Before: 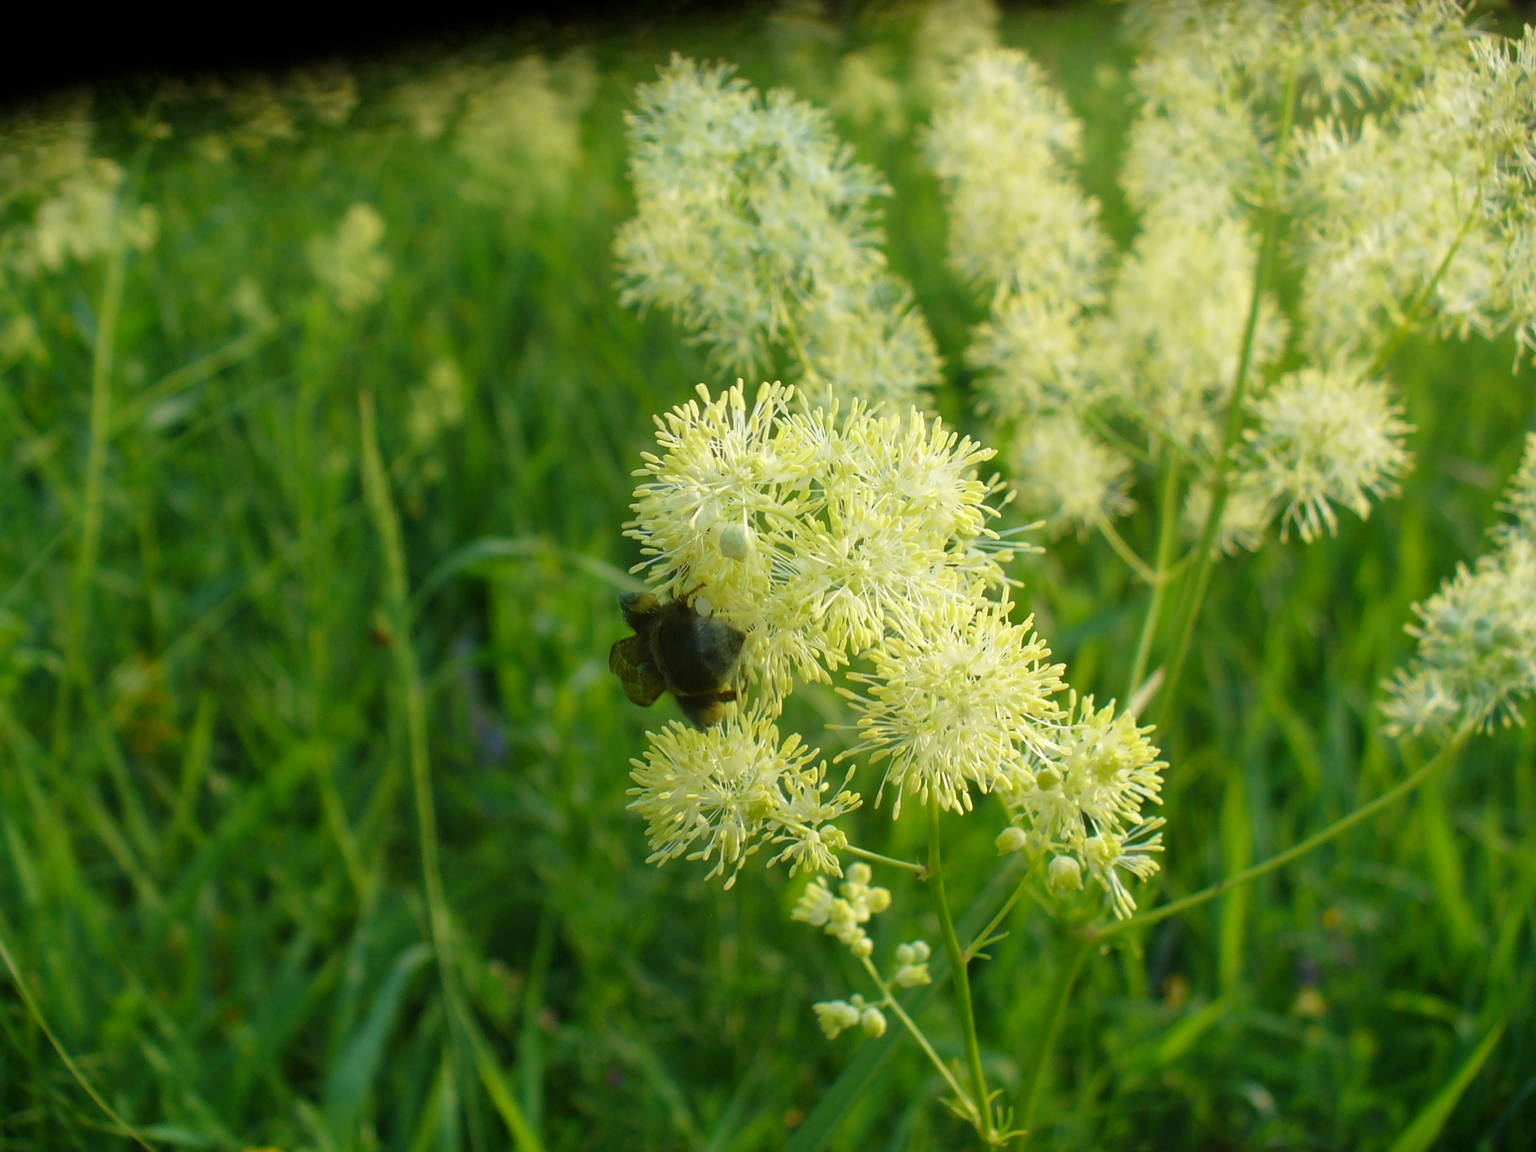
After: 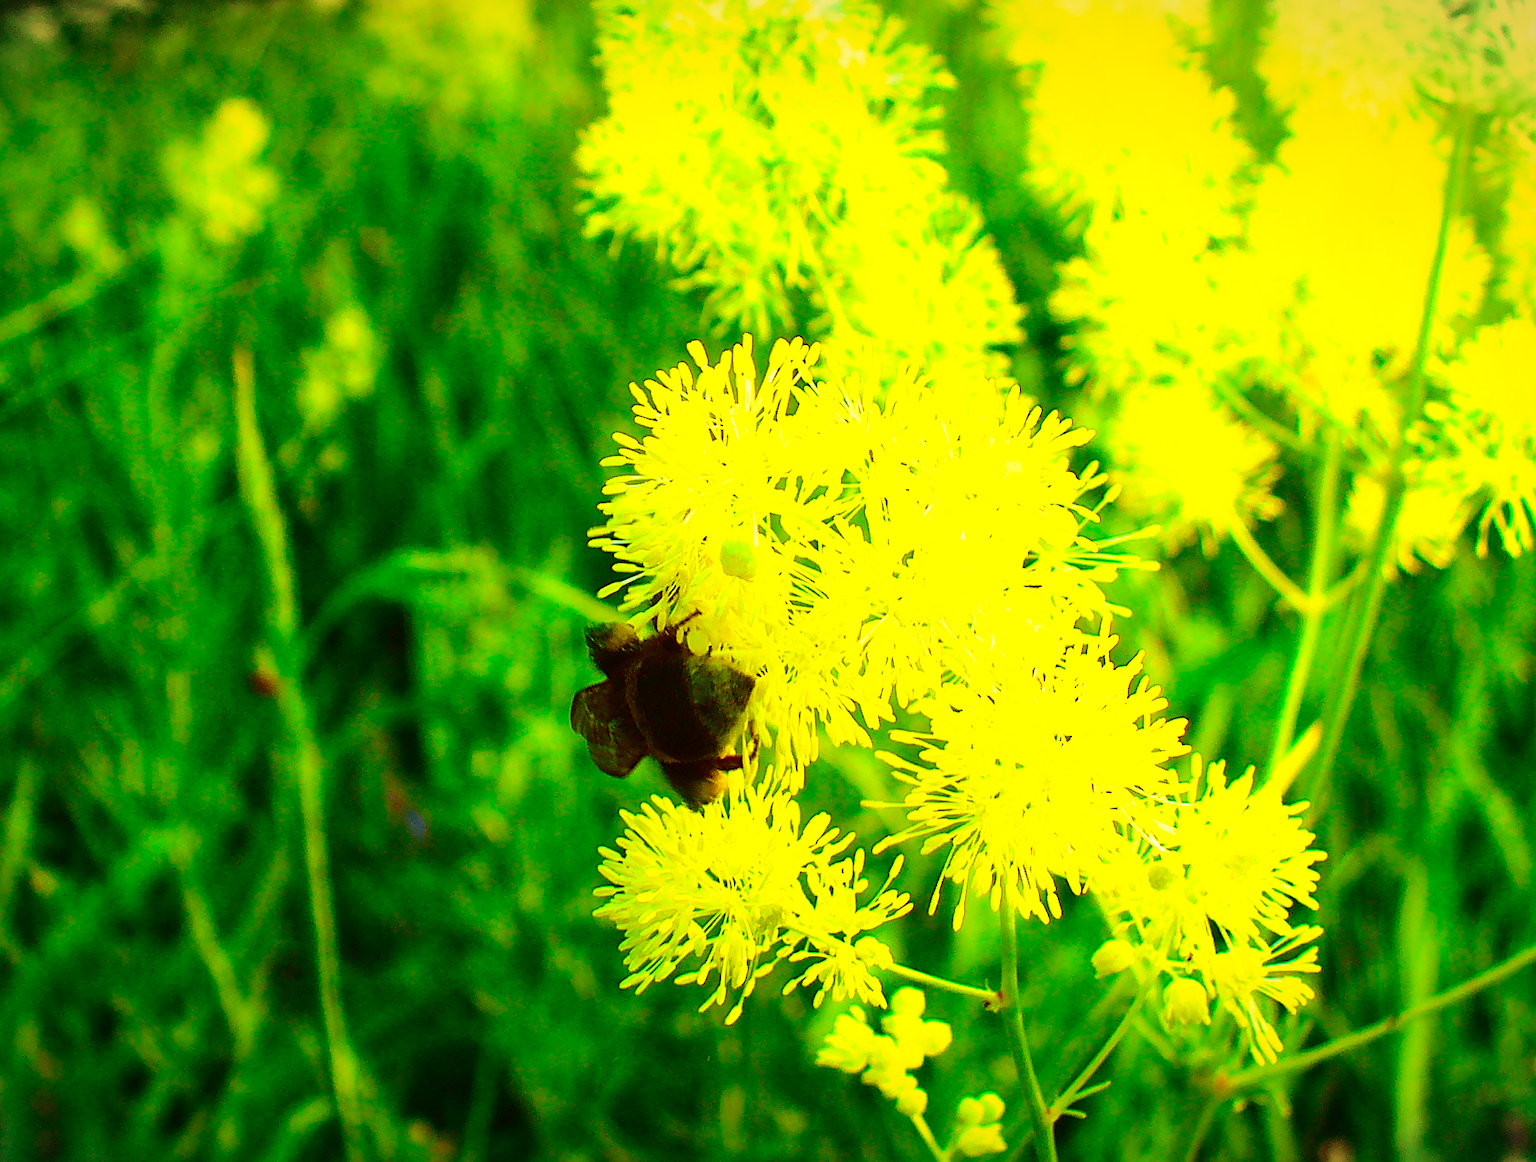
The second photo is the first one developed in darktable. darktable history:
sharpen: on, module defaults
color balance rgb: power › luminance 9.939%, power › chroma 2.822%, power › hue 56.77°, highlights gain › chroma 1.005%, highlights gain › hue 60.18°, linear chroma grading › shadows -29.428%, linear chroma grading › global chroma 35.157%, perceptual saturation grading › global saturation 0.649%, perceptual brilliance grading › global brilliance 12.377%, global vibrance 33.575%
exposure: black level correction 0.001, exposure 0.016 EV, compensate highlight preservation false
tone curve: curves: ch0 [(0, 0) (0.003, 0.001) (0.011, 0.005) (0.025, 0.01) (0.044, 0.019) (0.069, 0.029) (0.1, 0.042) (0.136, 0.078) (0.177, 0.129) (0.224, 0.182) (0.277, 0.246) (0.335, 0.318) (0.399, 0.396) (0.468, 0.481) (0.543, 0.573) (0.623, 0.672) (0.709, 0.777) (0.801, 0.881) (0.898, 0.975) (1, 1)], preserve colors none
crop and rotate: left 12.153%, top 11.354%, right 13.681%, bottom 13.782%
contrast brightness saturation: contrast 0.263, brightness 0.022, saturation 0.859
vignetting: fall-off start 98.56%, fall-off radius 101.21%, width/height ratio 1.424
